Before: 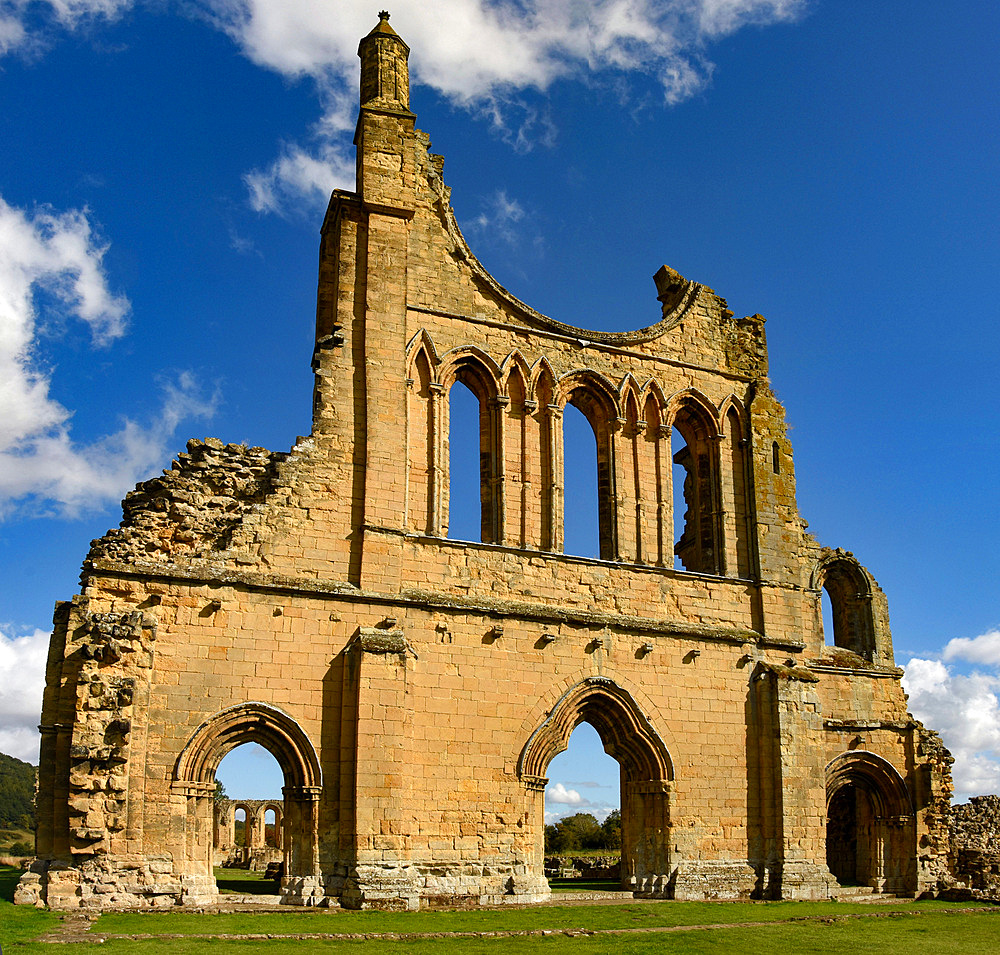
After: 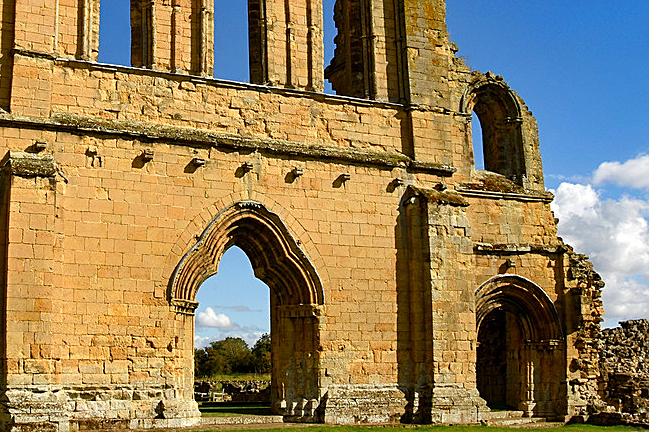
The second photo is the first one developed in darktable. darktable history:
sharpen: amount 0.218
crop and rotate: left 35.064%, top 49.866%, bottom 4.891%
